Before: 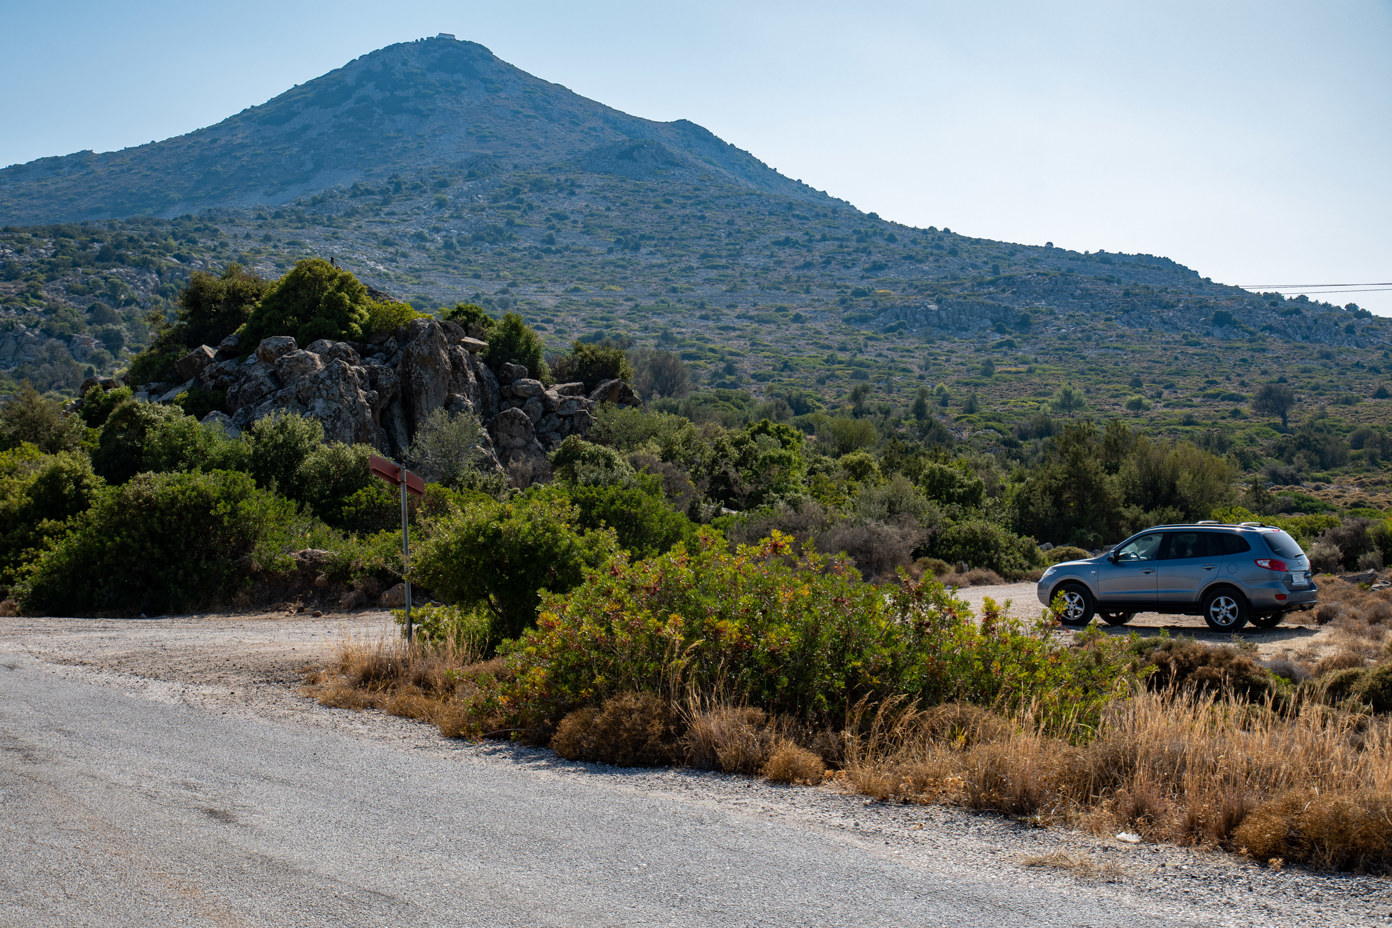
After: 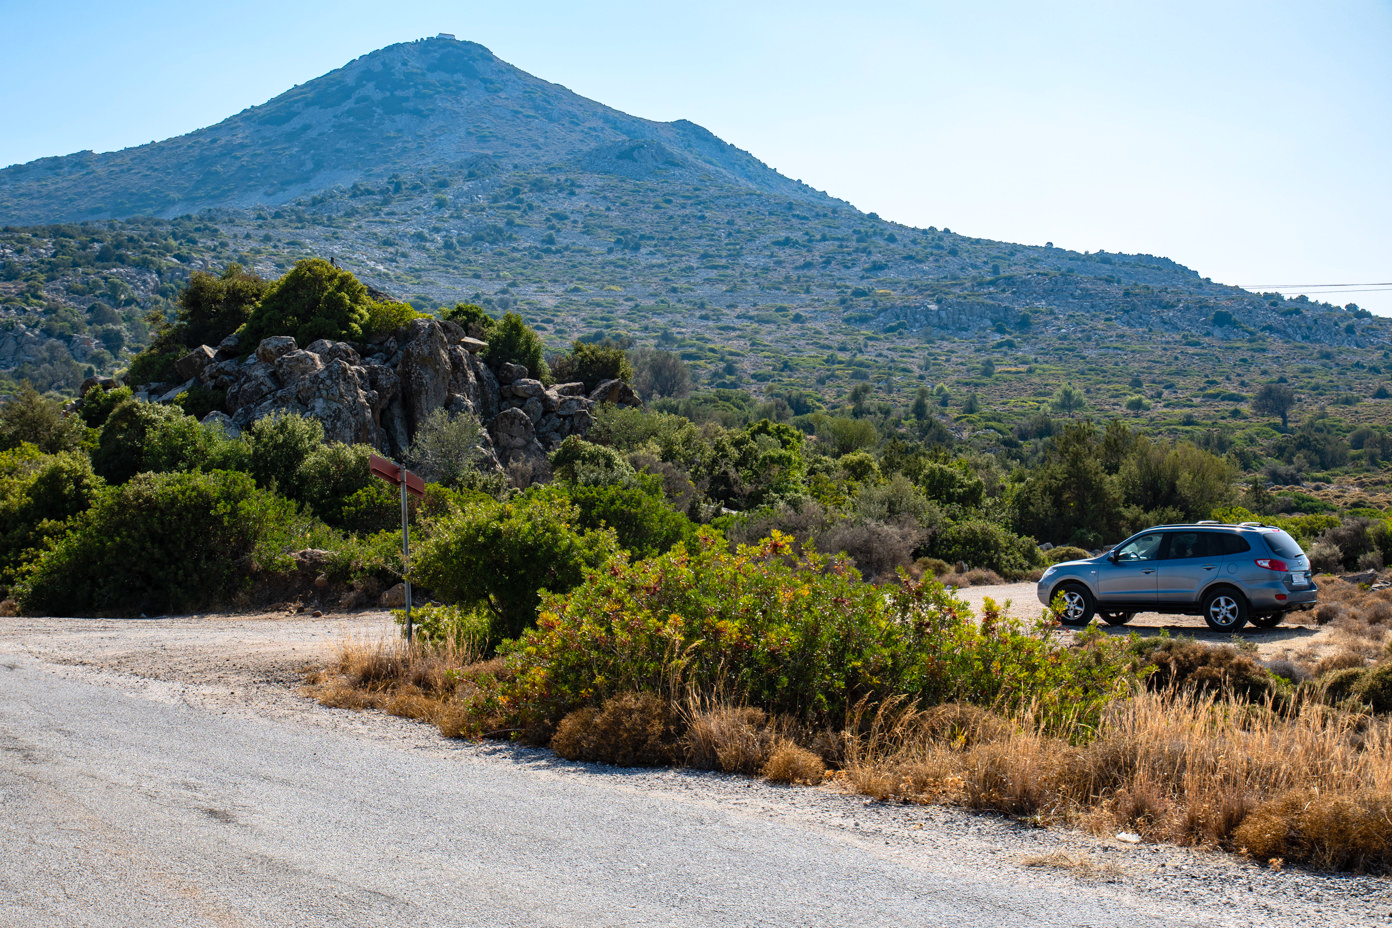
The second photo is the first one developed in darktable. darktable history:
contrast brightness saturation: contrast 0.197, brightness 0.167, saturation 0.22
